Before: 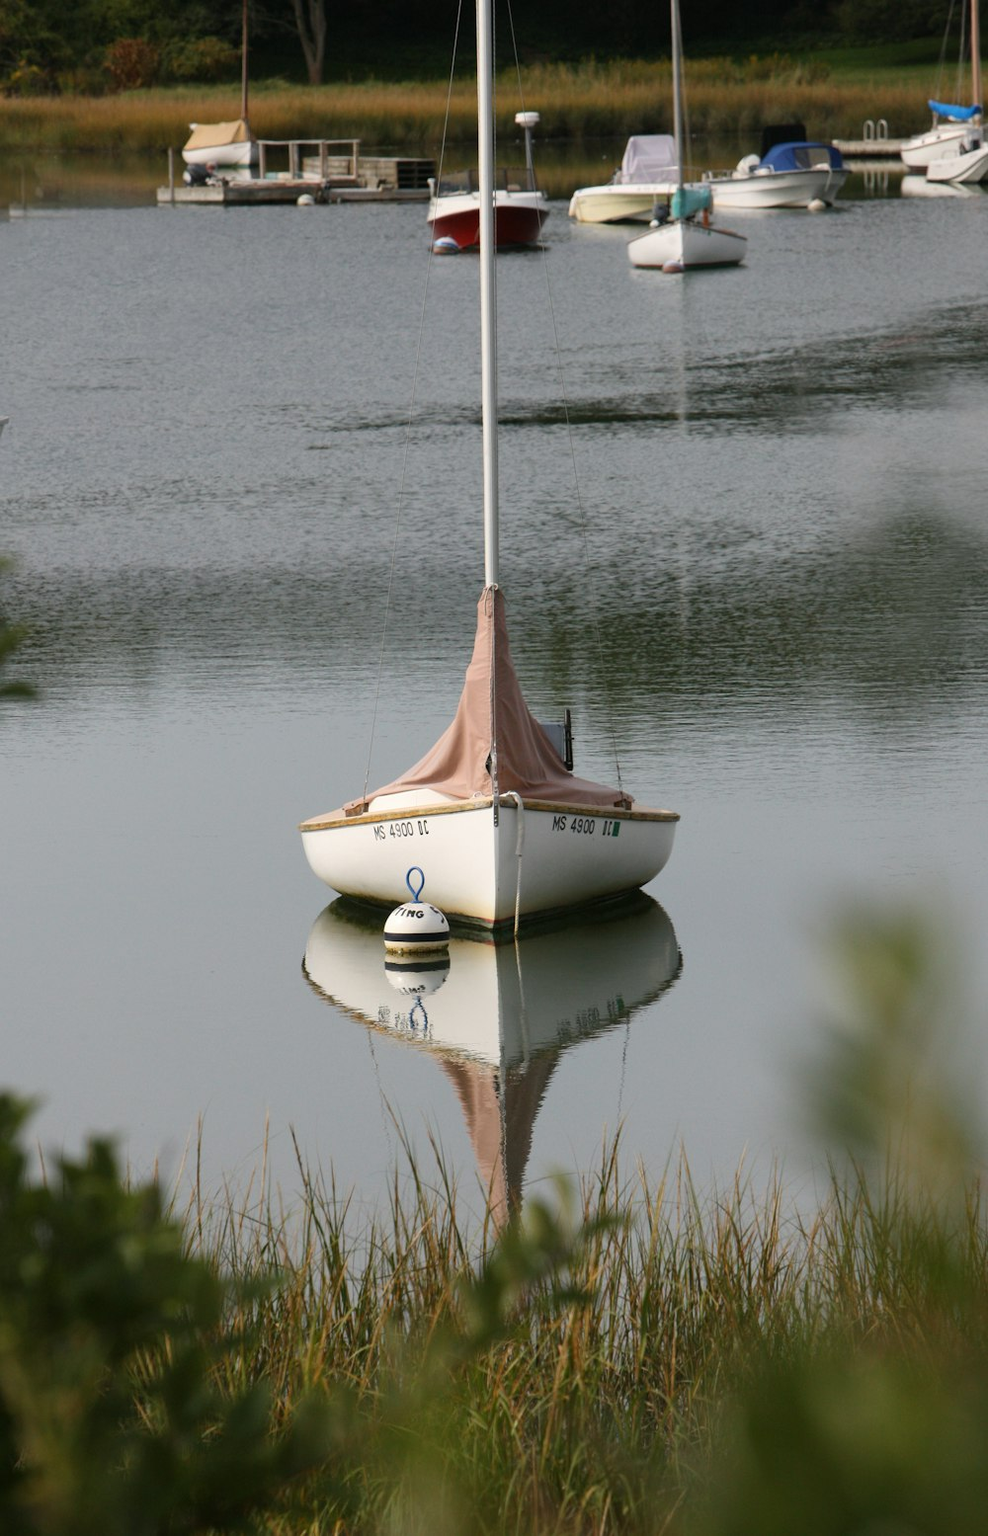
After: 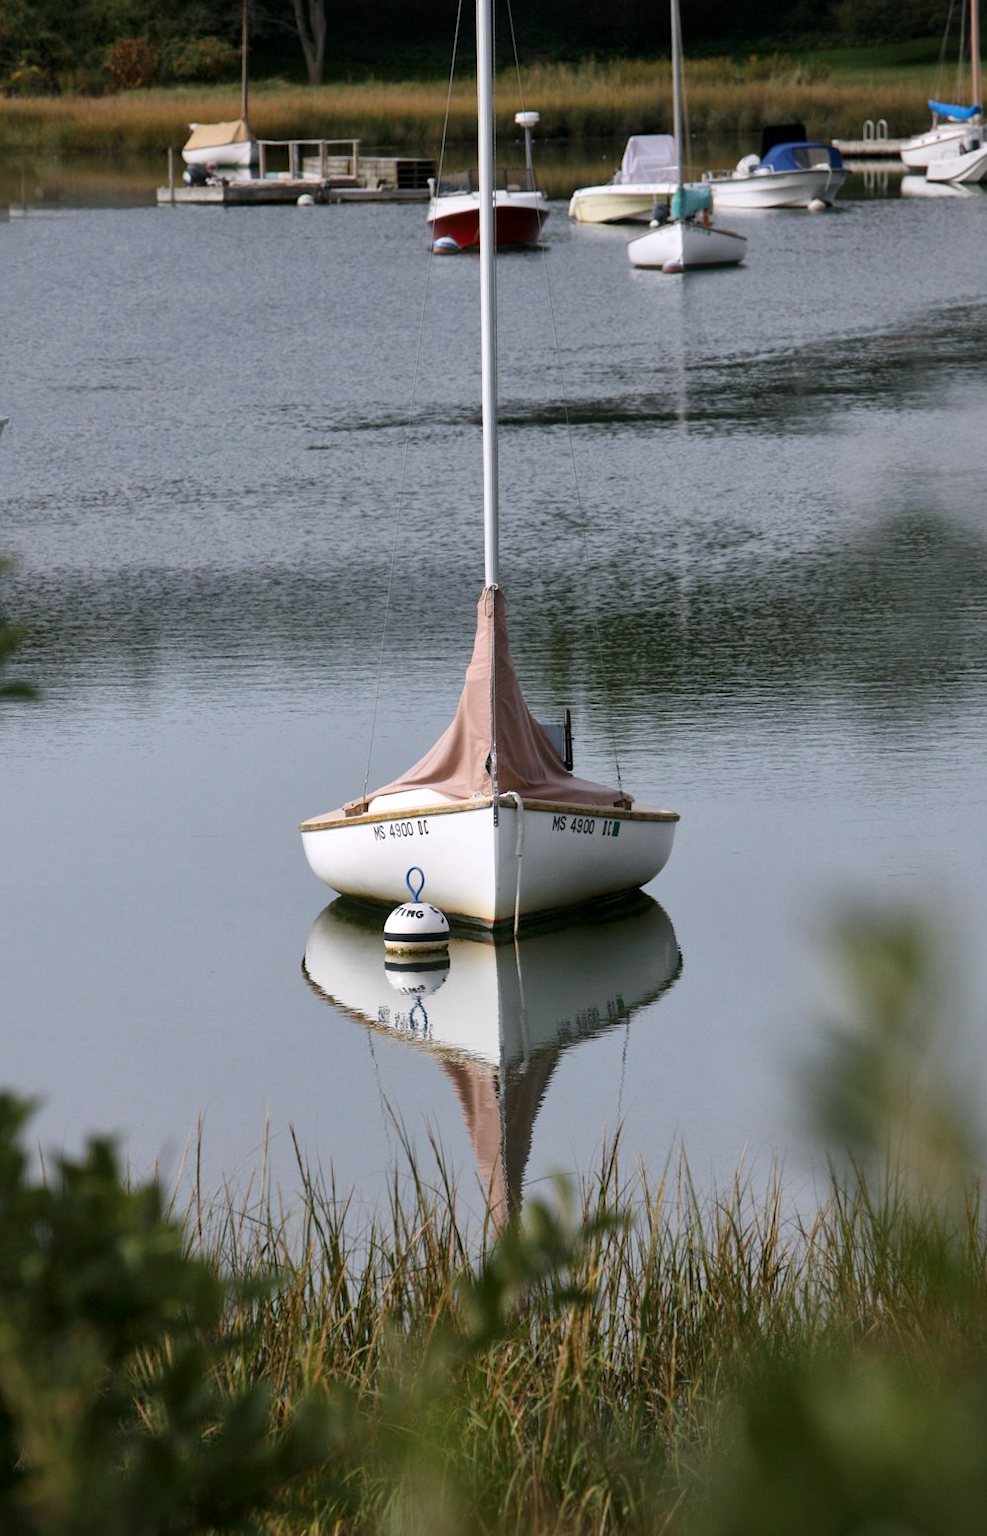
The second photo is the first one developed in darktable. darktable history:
color calibration: illuminant as shot in camera, x 0.358, y 0.373, temperature 4628.91 K
local contrast: mode bilateral grid, contrast 20, coarseness 50, detail 141%, midtone range 0.2
